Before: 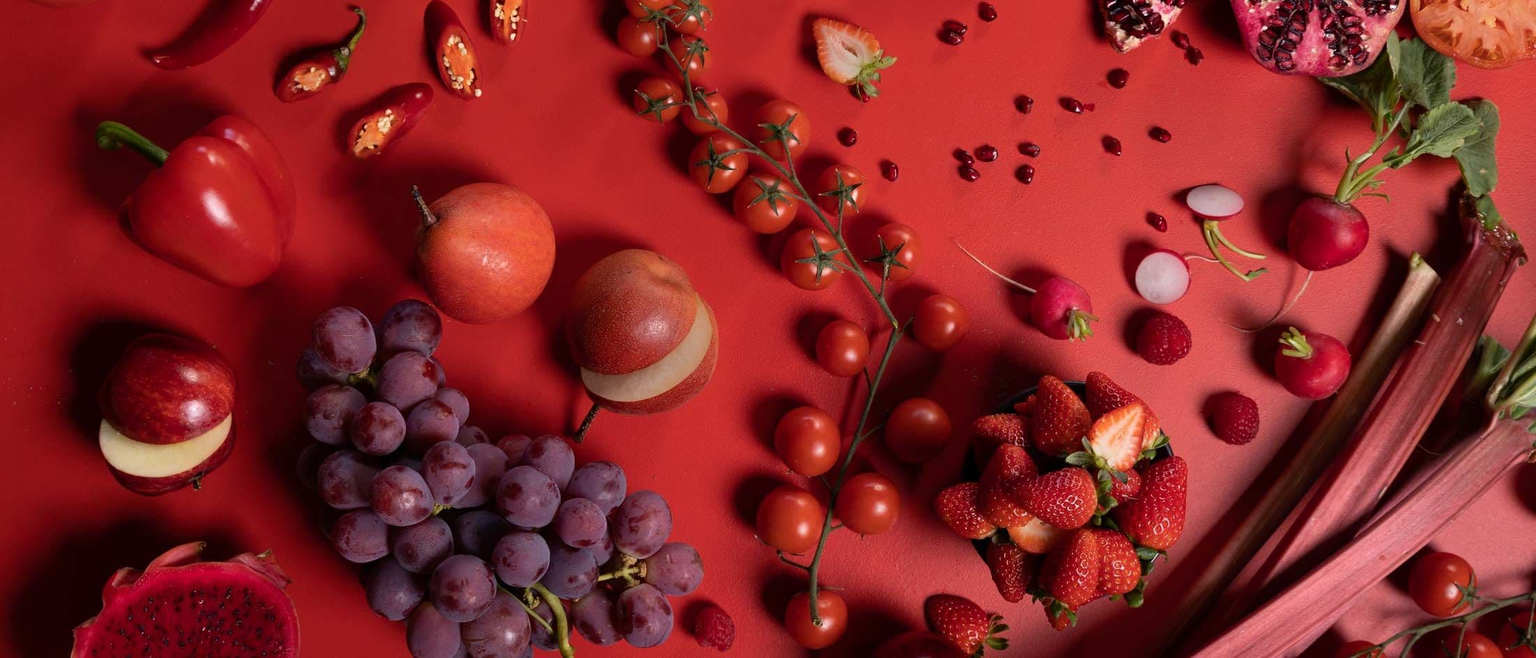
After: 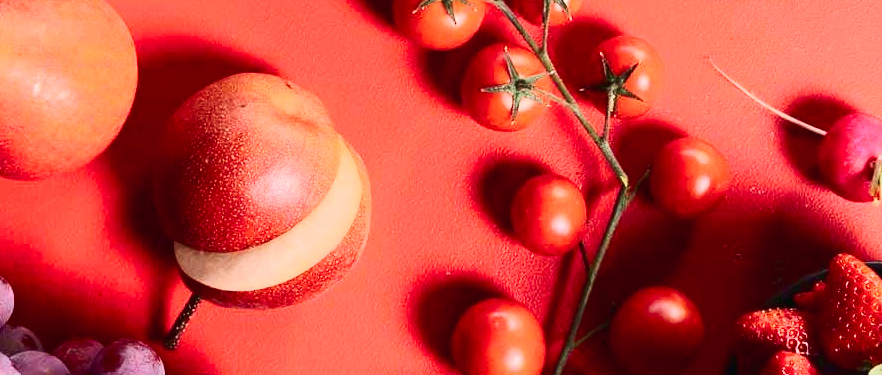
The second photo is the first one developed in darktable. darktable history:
exposure: black level correction 0, exposure 1.286 EV, compensate highlight preservation false
contrast brightness saturation: contrast 0.402, brightness 0.096, saturation 0.206
tone curve: curves: ch0 [(0, 0.014) (0.036, 0.047) (0.15, 0.156) (0.27, 0.258) (0.511, 0.506) (0.761, 0.741) (1, 0.919)]; ch1 [(0, 0) (0.179, 0.173) (0.322, 0.32) (0.429, 0.431) (0.502, 0.5) (0.519, 0.522) (0.562, 0.575) (0.631, 0.65) (0.72, 0.692) (1, 1)]; ch2 [(0, 0) (0.29, 0.295) (0.404, 0.436) (0.497, 0.498) (0.533, 0.556) (0.599, 0.607) (0.696, 0.707) (1, 1)], preserve colors none
crop: left 29.949%, top 30.17%, right 29.948%, bottom 29.985%
